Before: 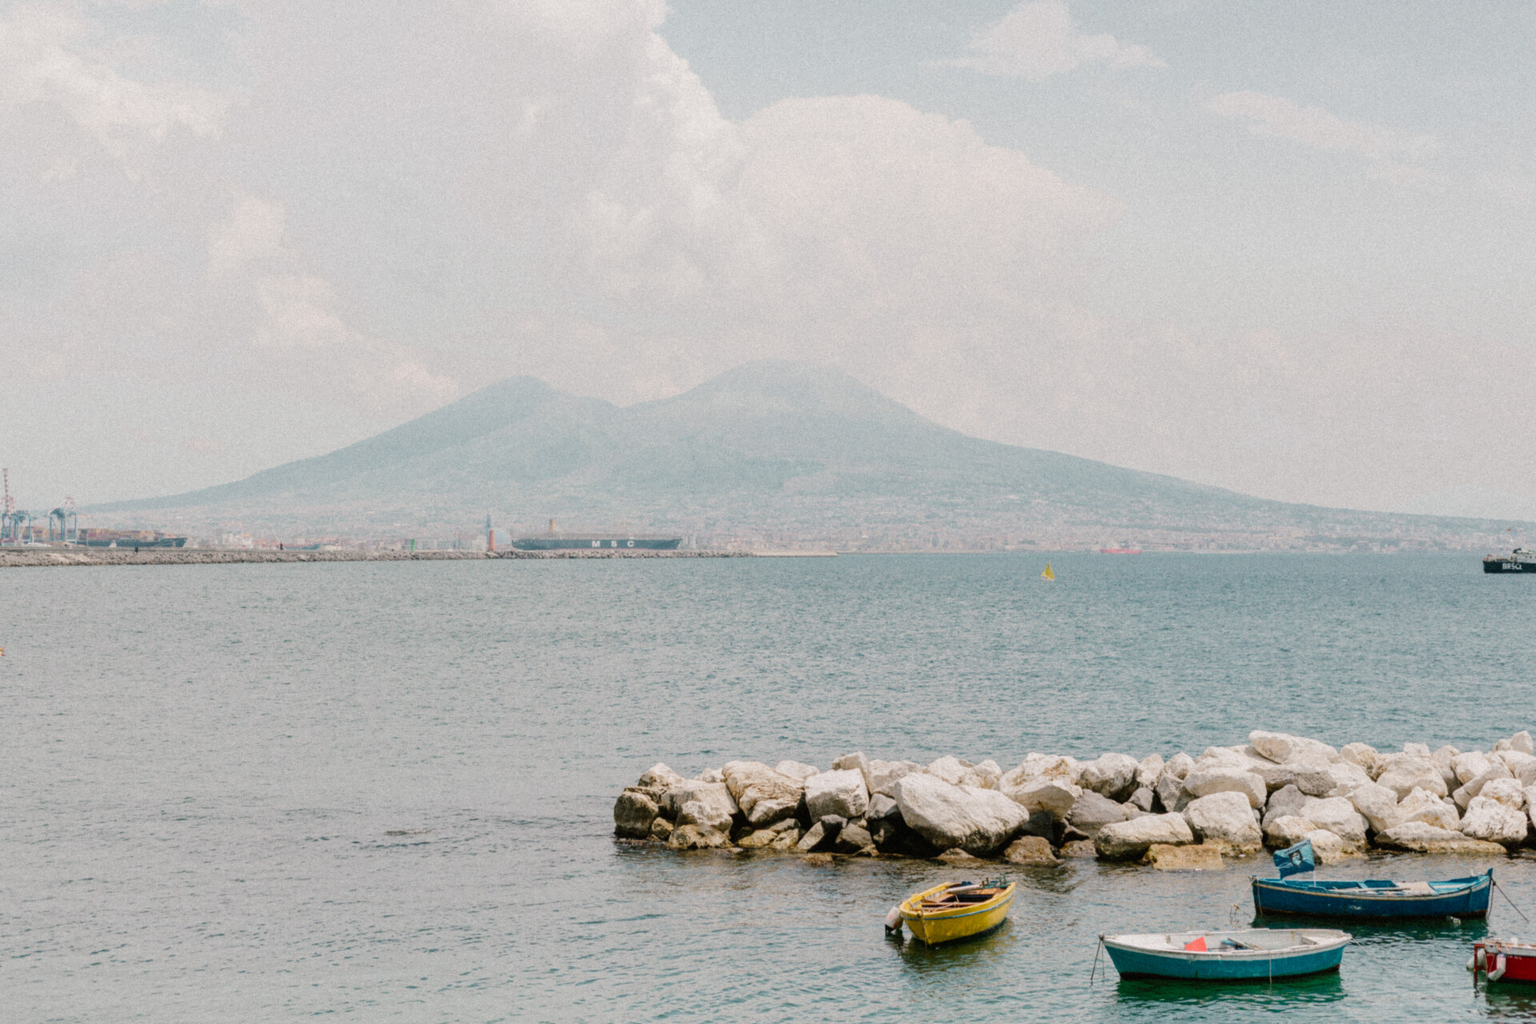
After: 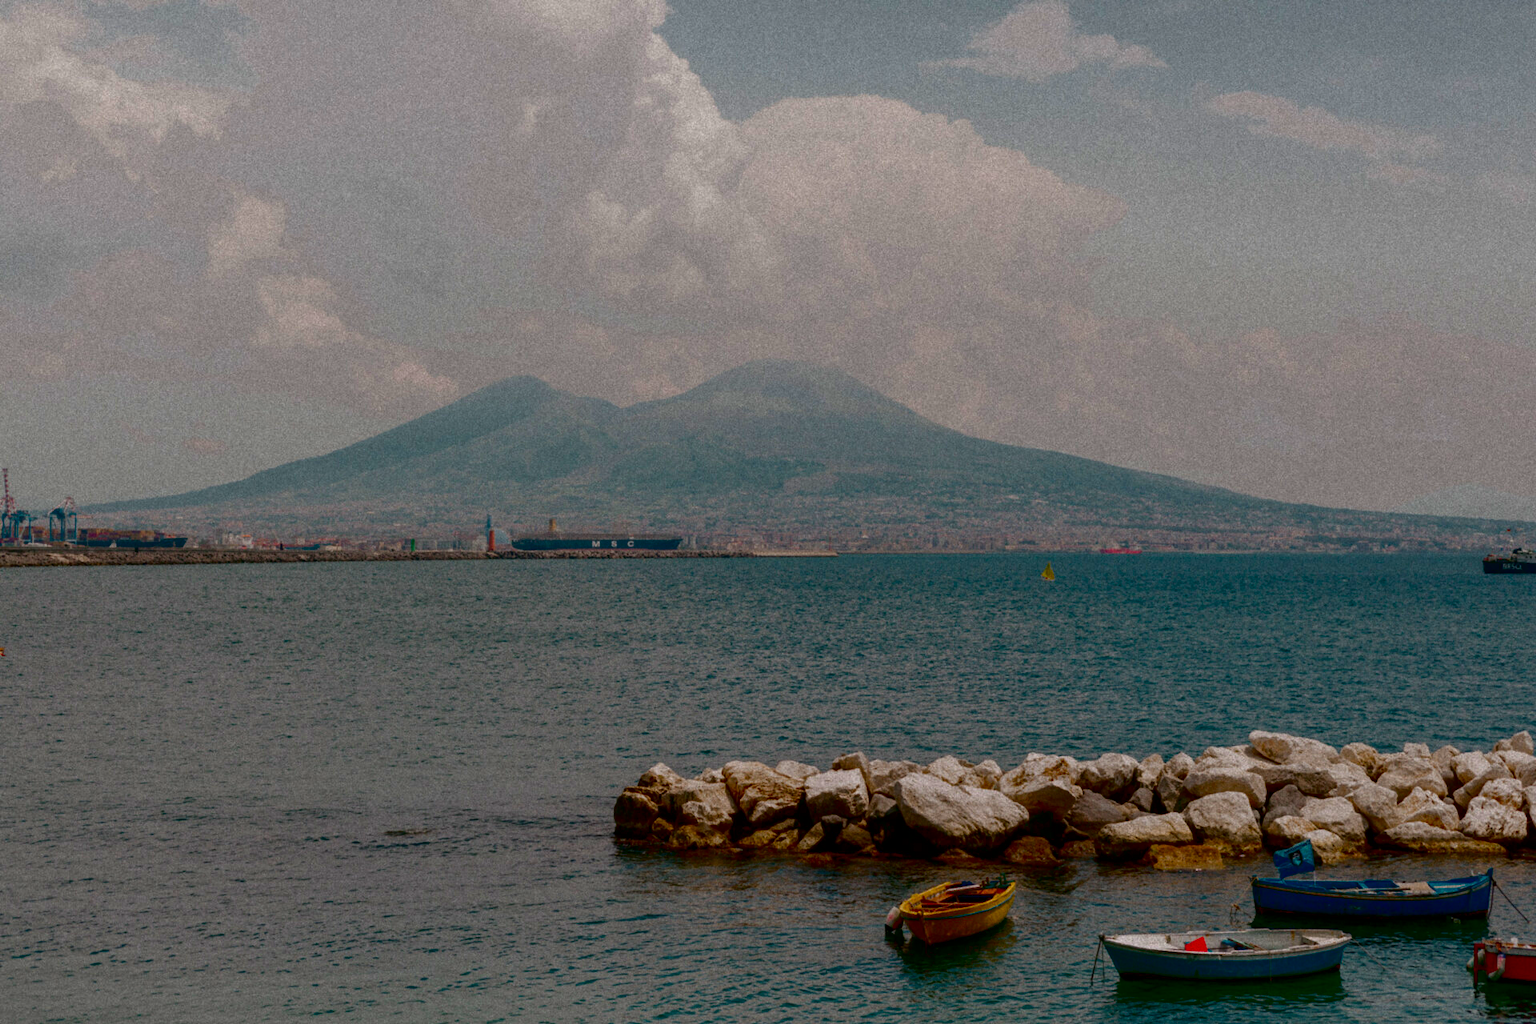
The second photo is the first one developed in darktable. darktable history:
contrast brightness saturation: brightness -0.994, saturation 0.995
